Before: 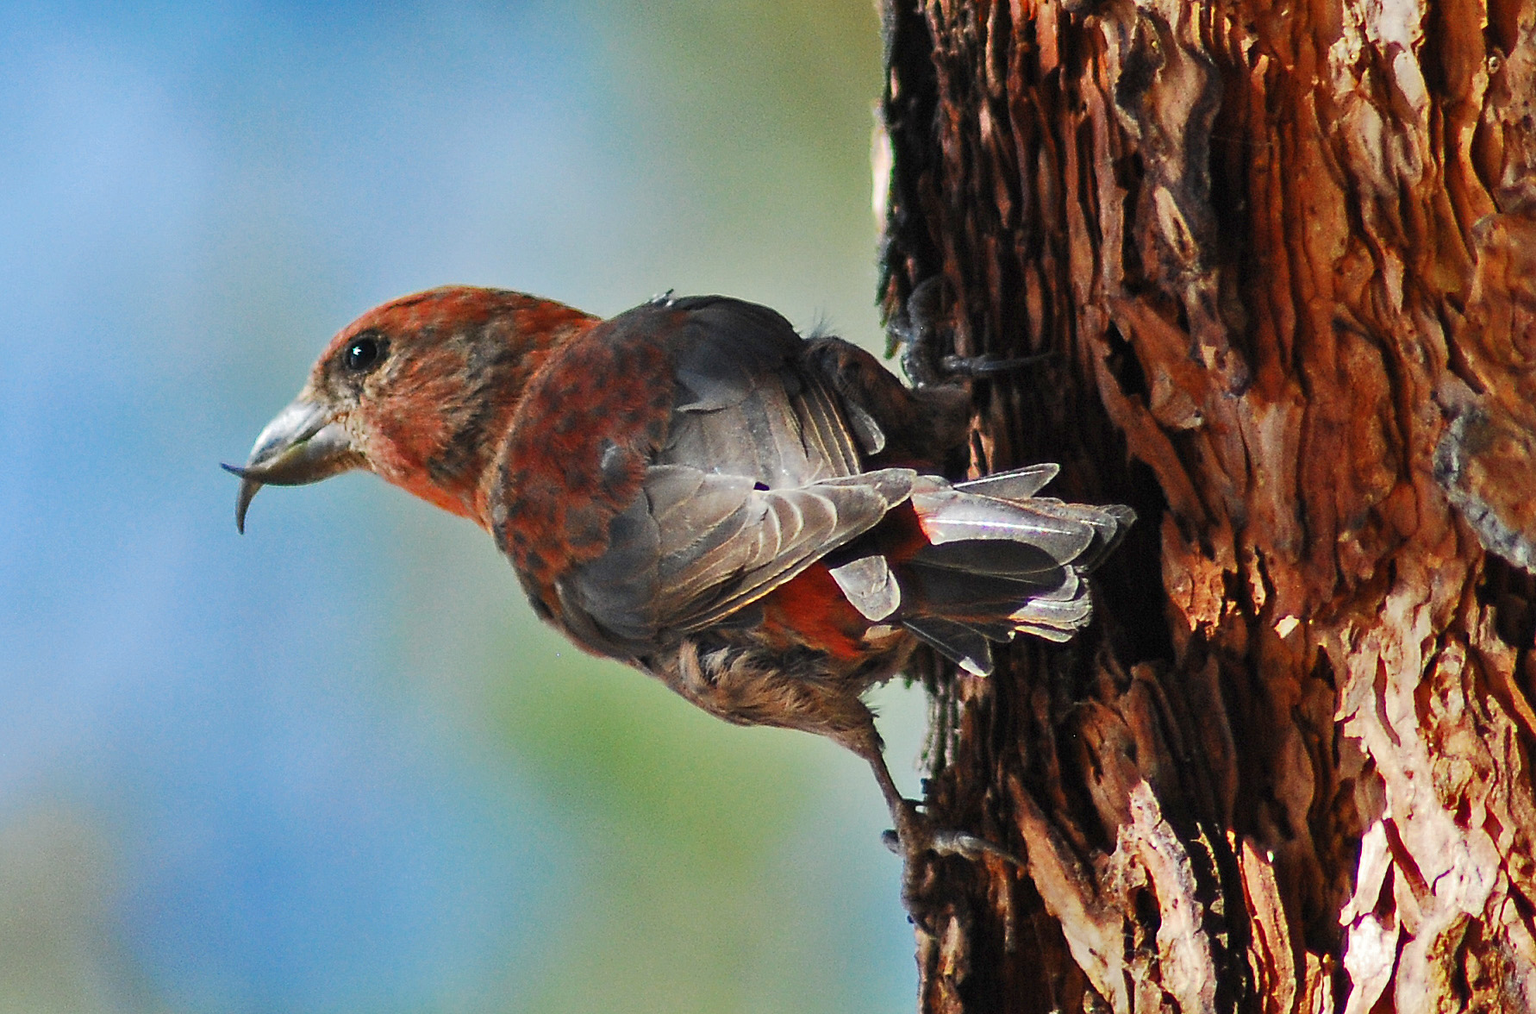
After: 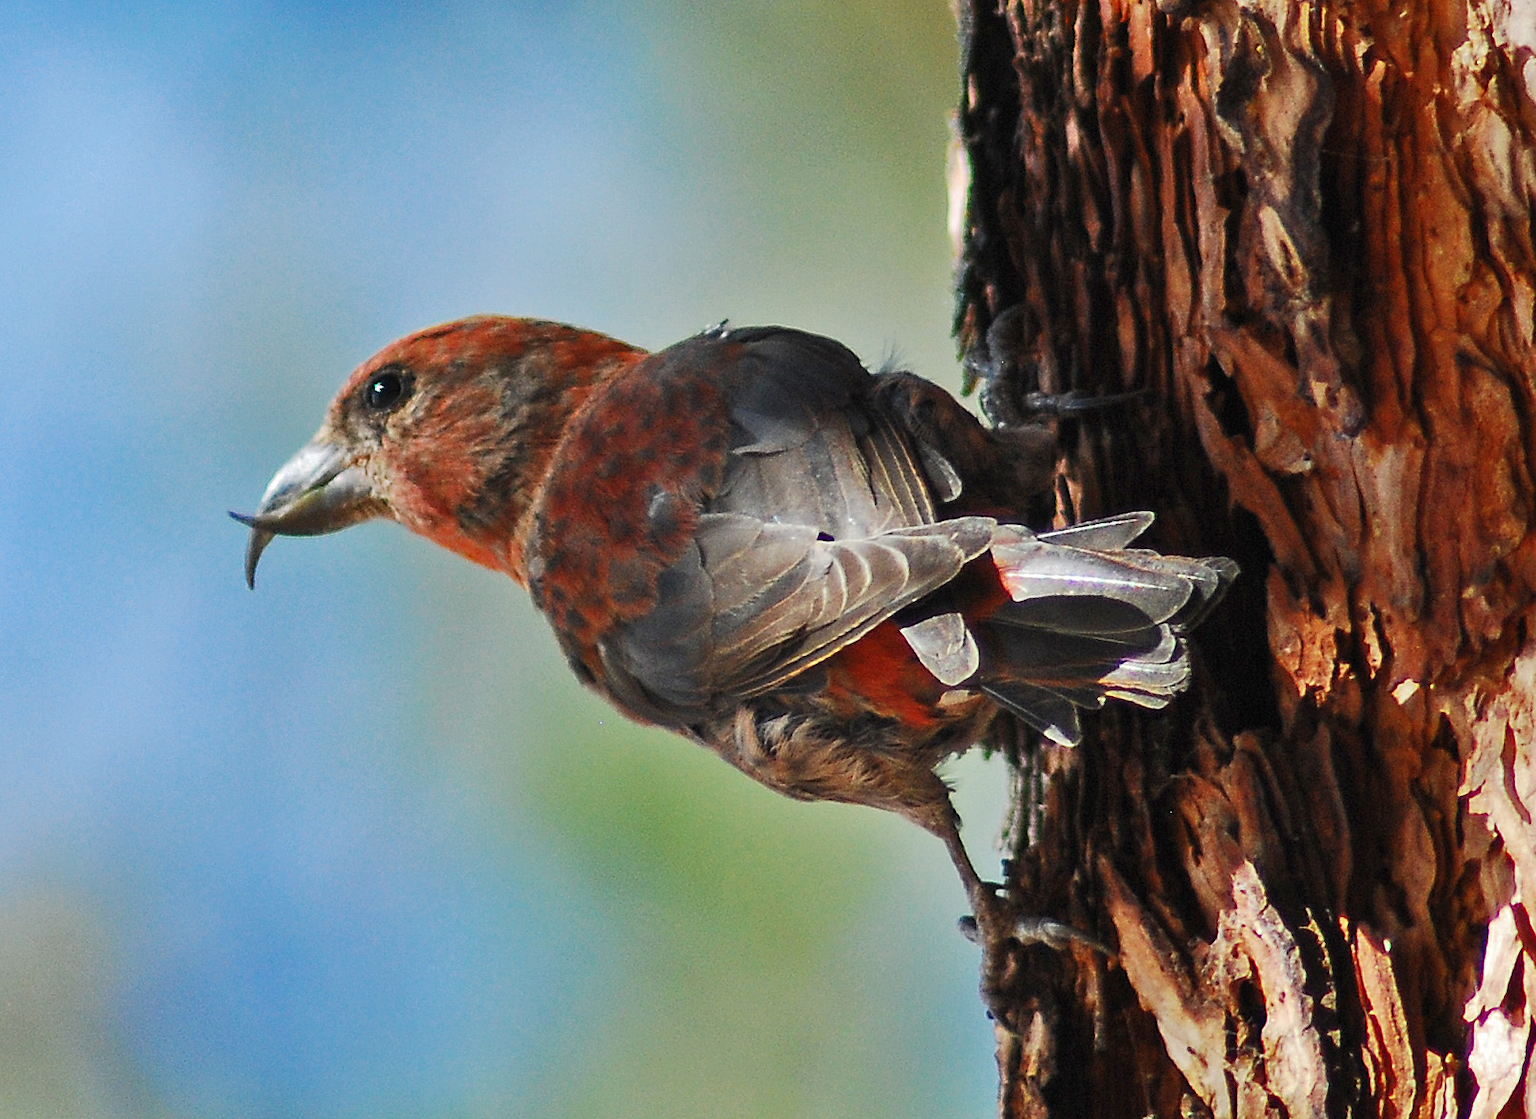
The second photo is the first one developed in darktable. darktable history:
crop and rotate: left 0.934%, right 8.471%
